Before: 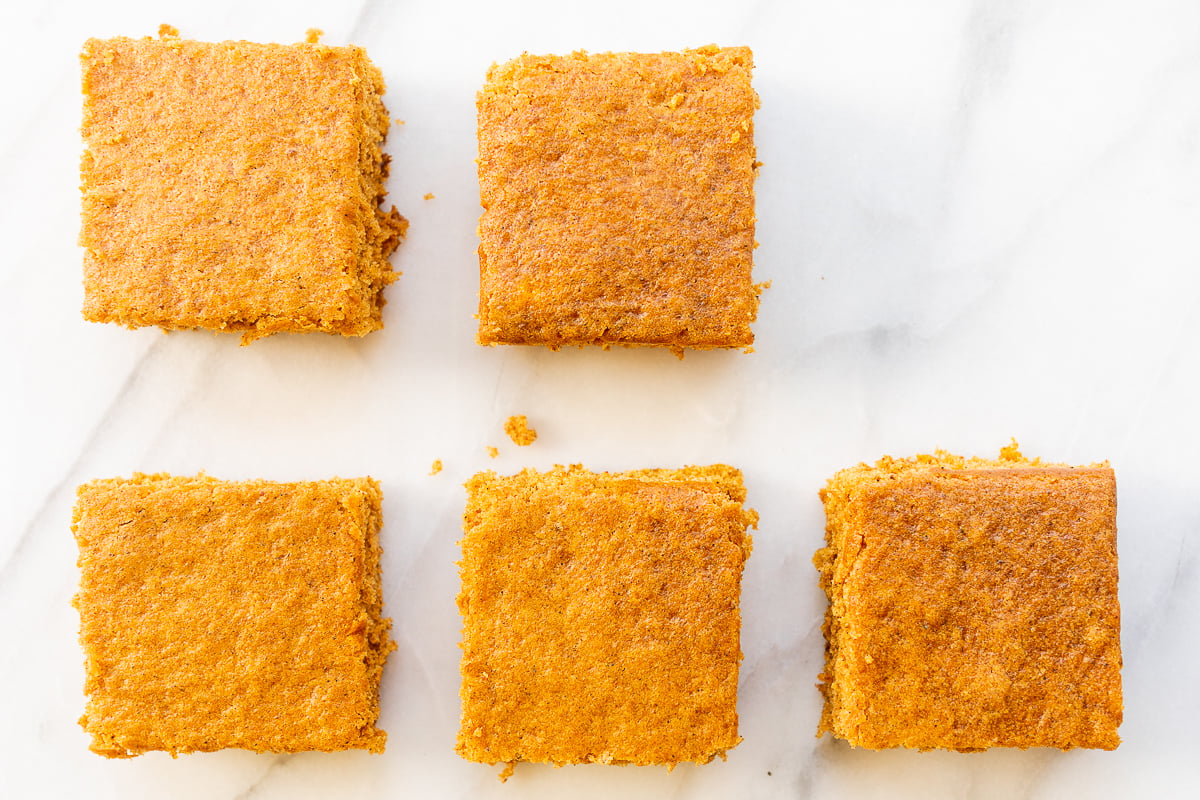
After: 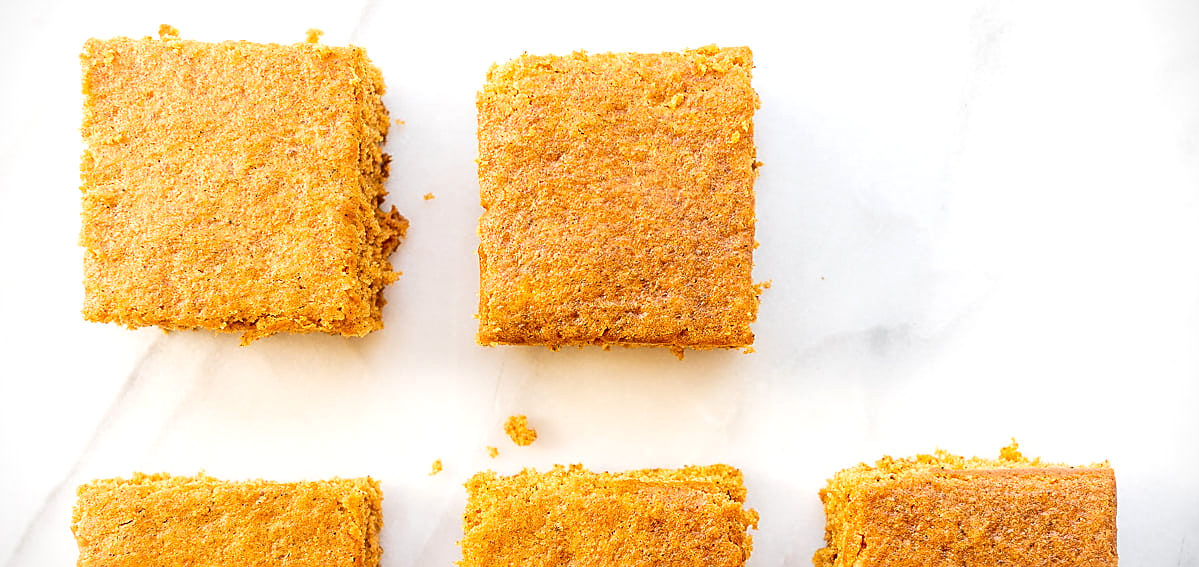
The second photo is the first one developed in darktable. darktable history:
exposure: exposure 0.21 EV, compensate exposure bias true, compensate highlight preservation false
vignetting: fall-off start 91.33%, brightness -0.474, center (0, 0.009)
sharpen: radius 1.928
crop: right 0.001%, bottom 29.046%
